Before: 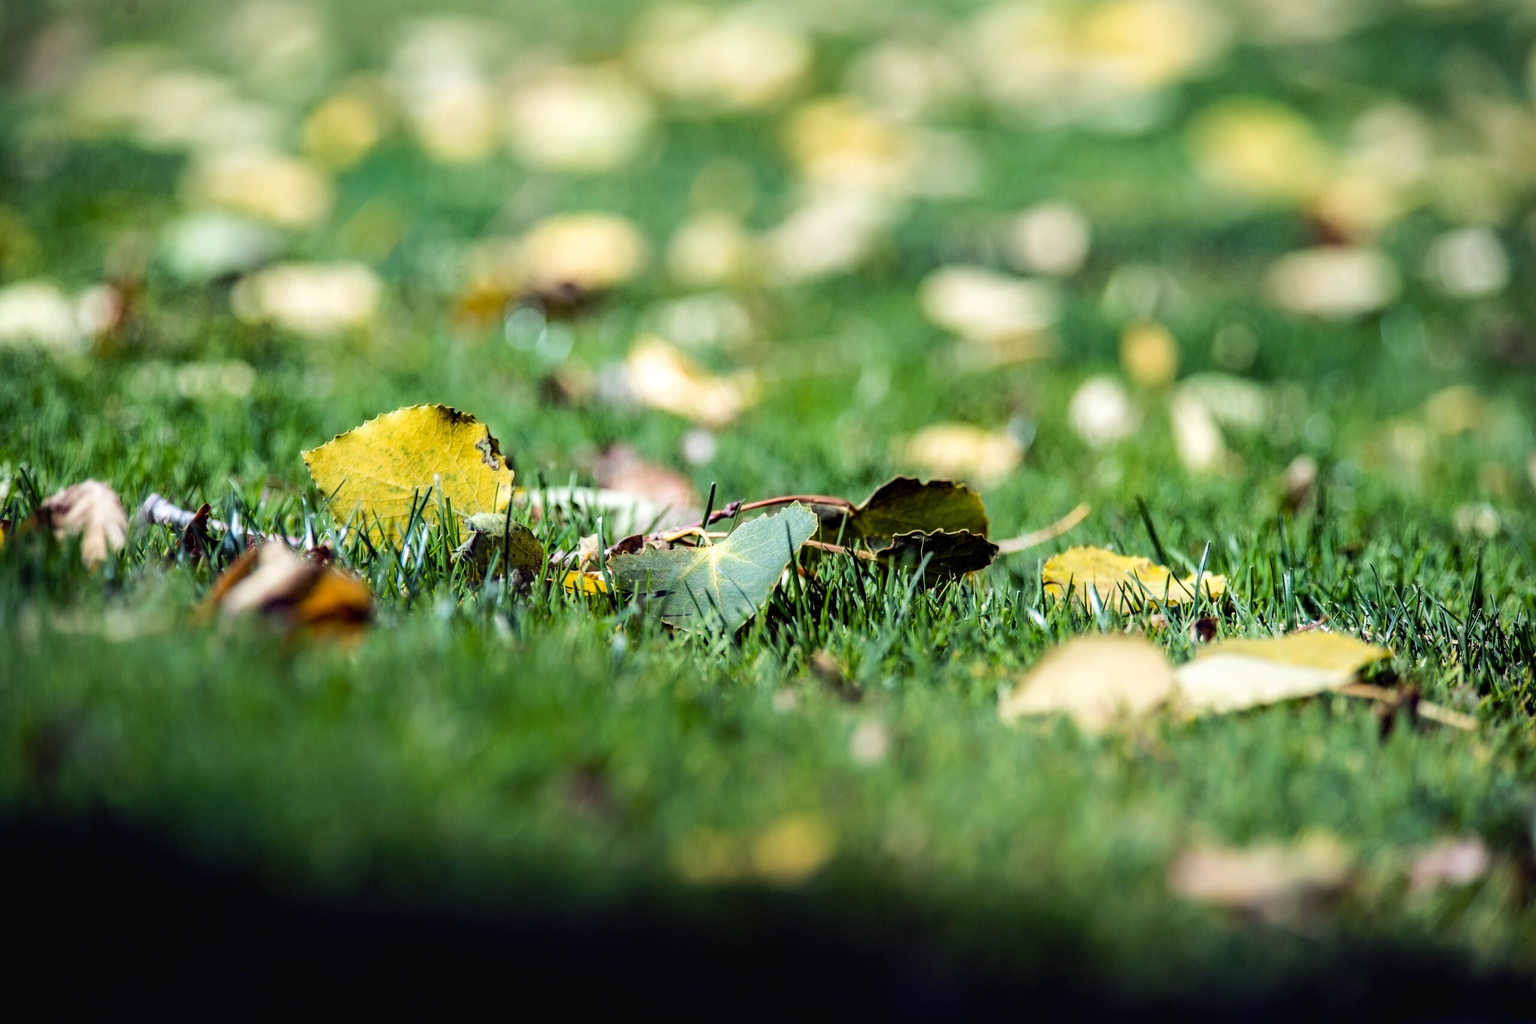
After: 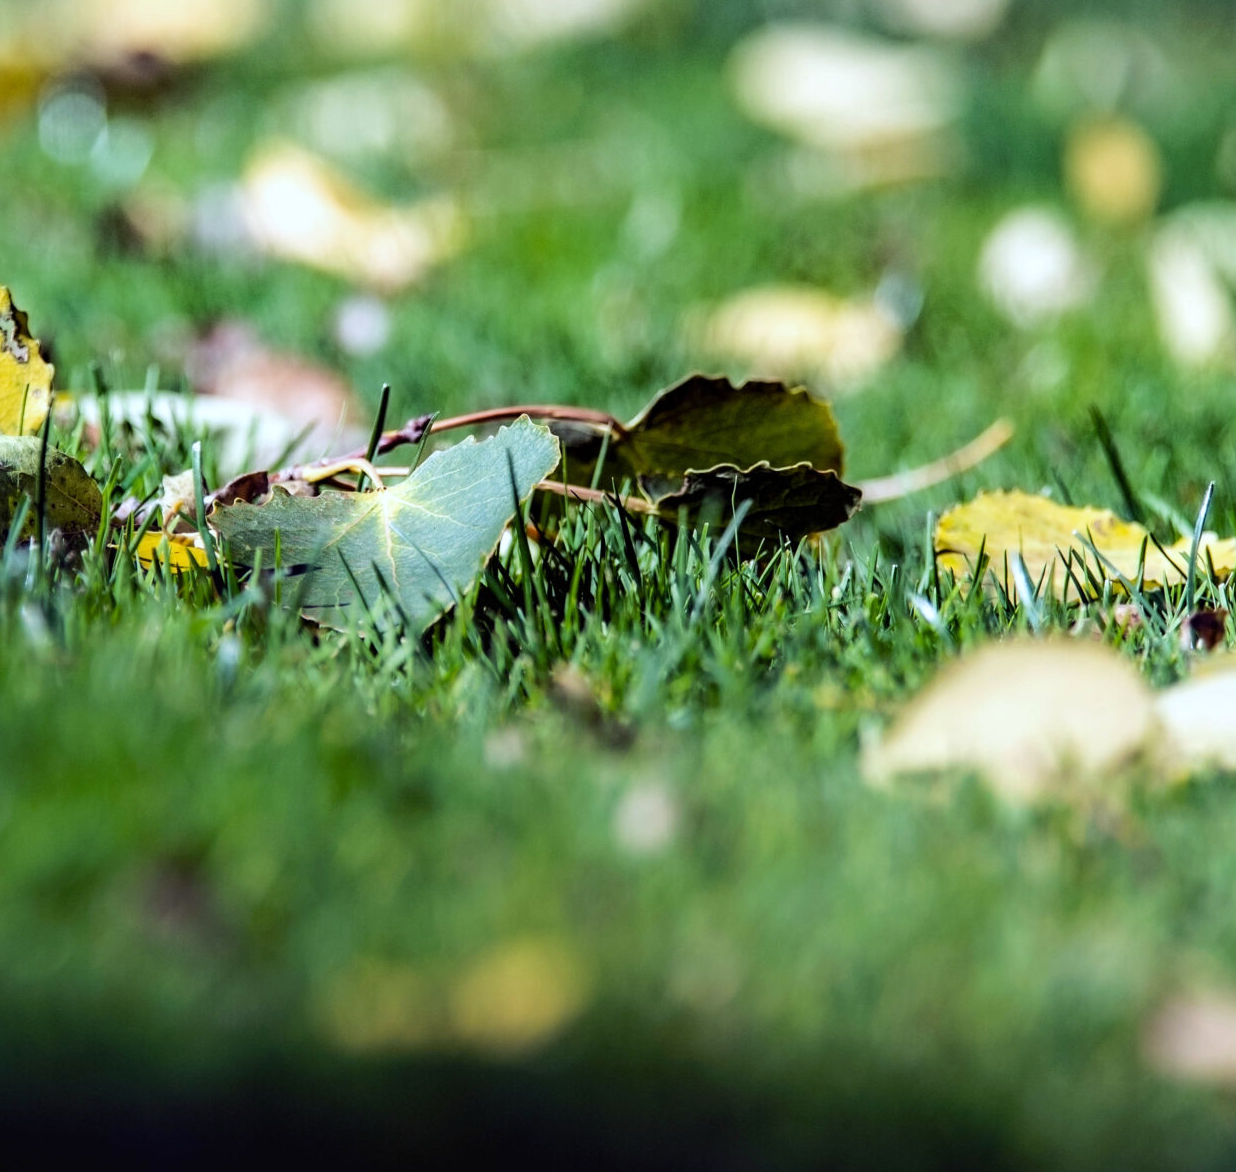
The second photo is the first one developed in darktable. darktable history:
crop: left 31.379%, top 24.658%, right 20.326%, bottom 6.628%
white balance: red 0.954, blue 1.079
tone equalizer: on, module defaults
